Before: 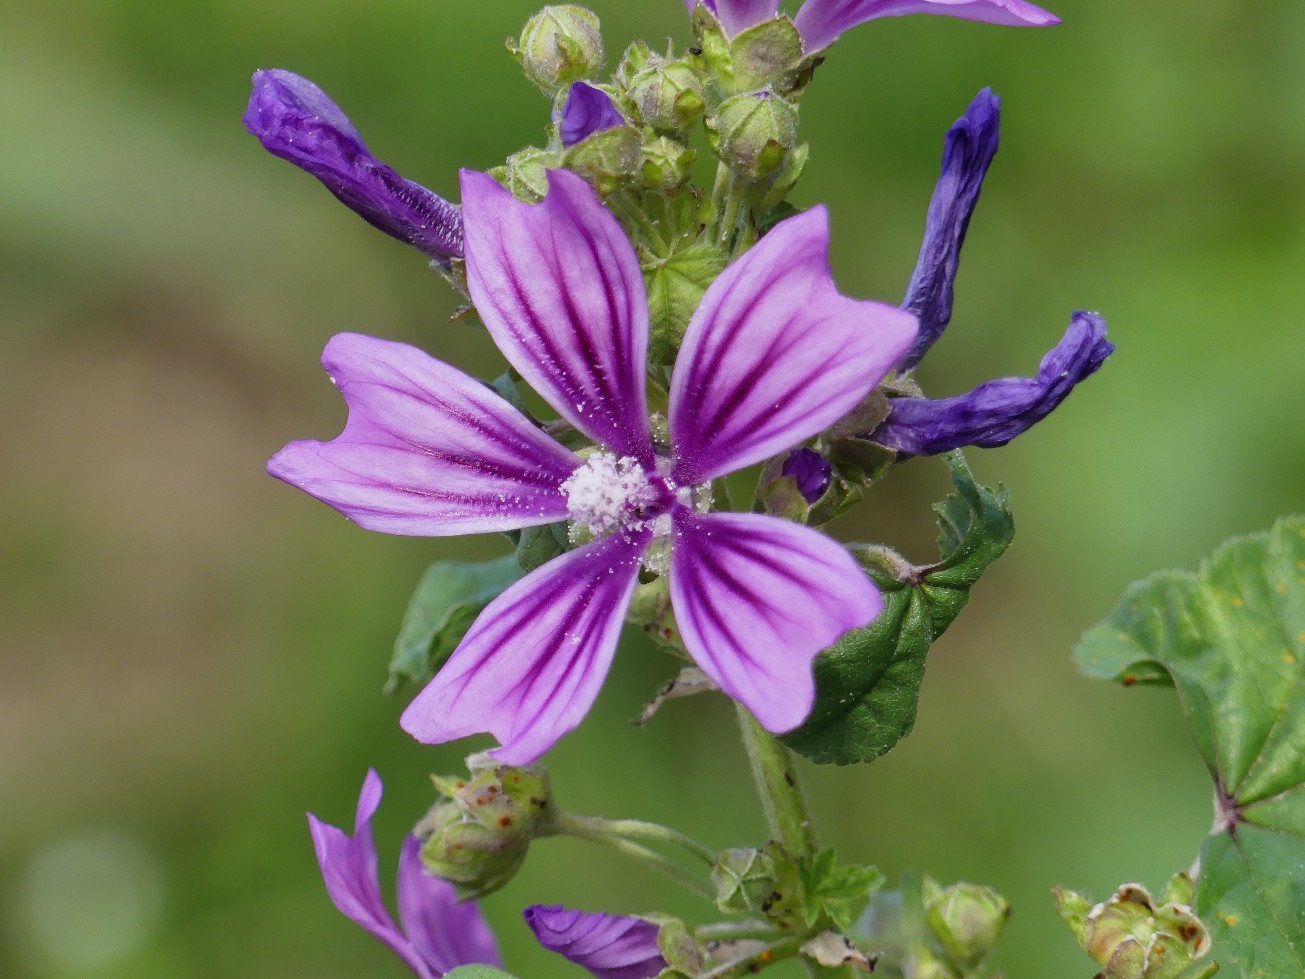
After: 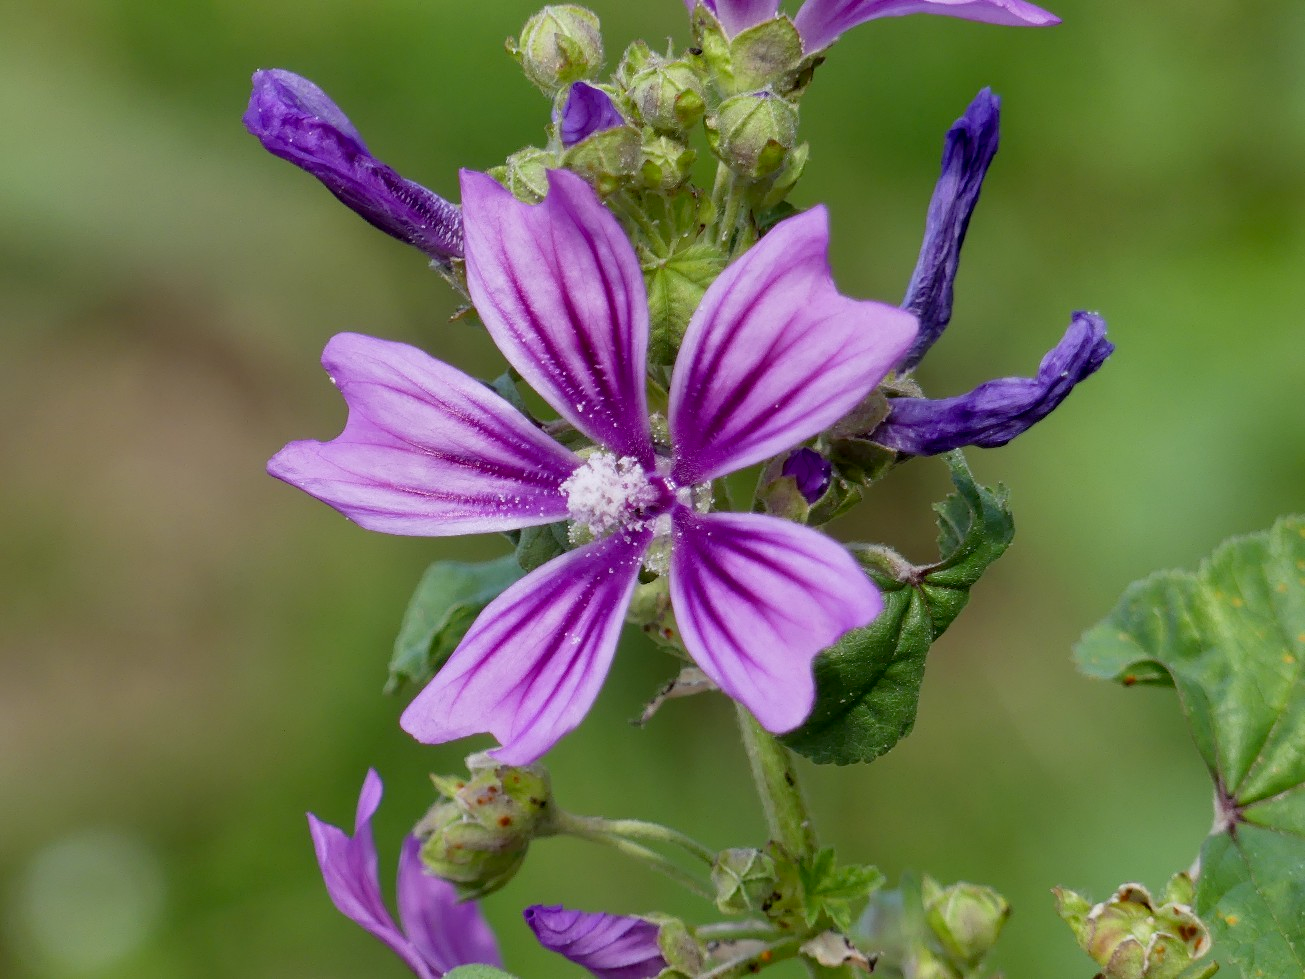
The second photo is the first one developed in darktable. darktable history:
exposure: black level correction 0.007, compensate exposure bias true, compensate highlight preservation false
